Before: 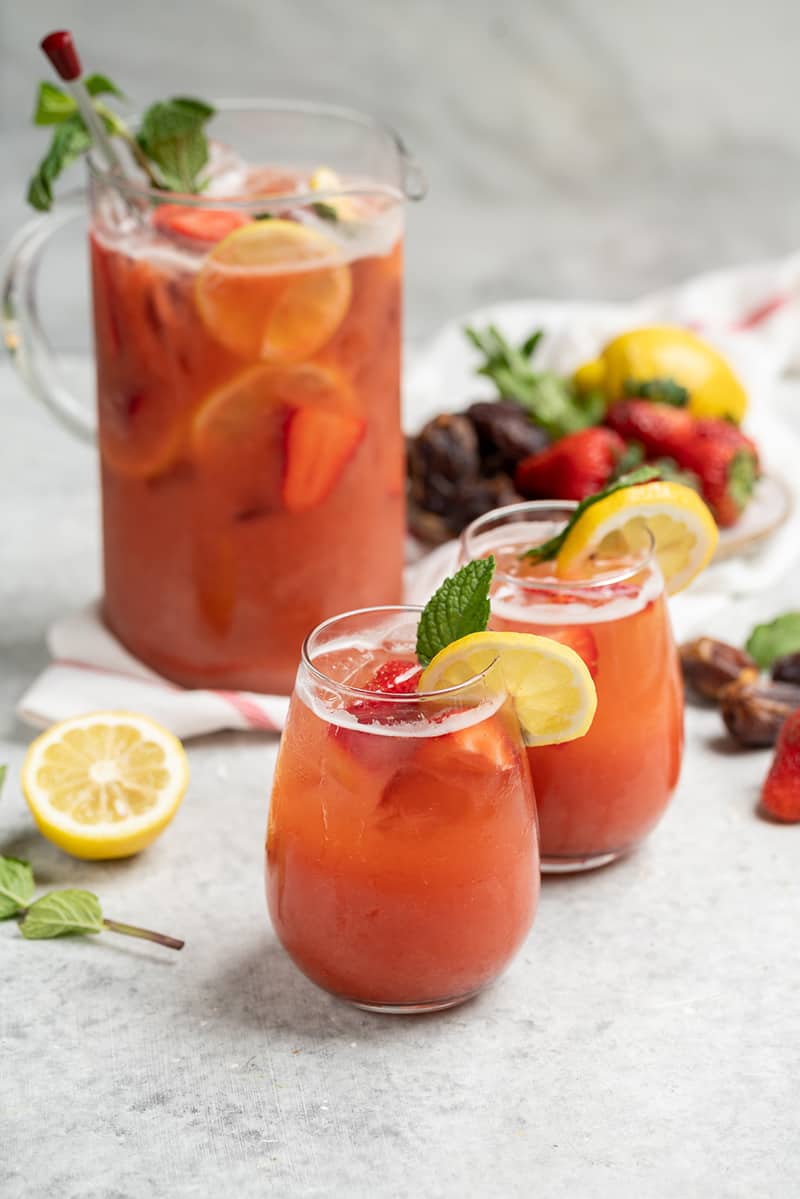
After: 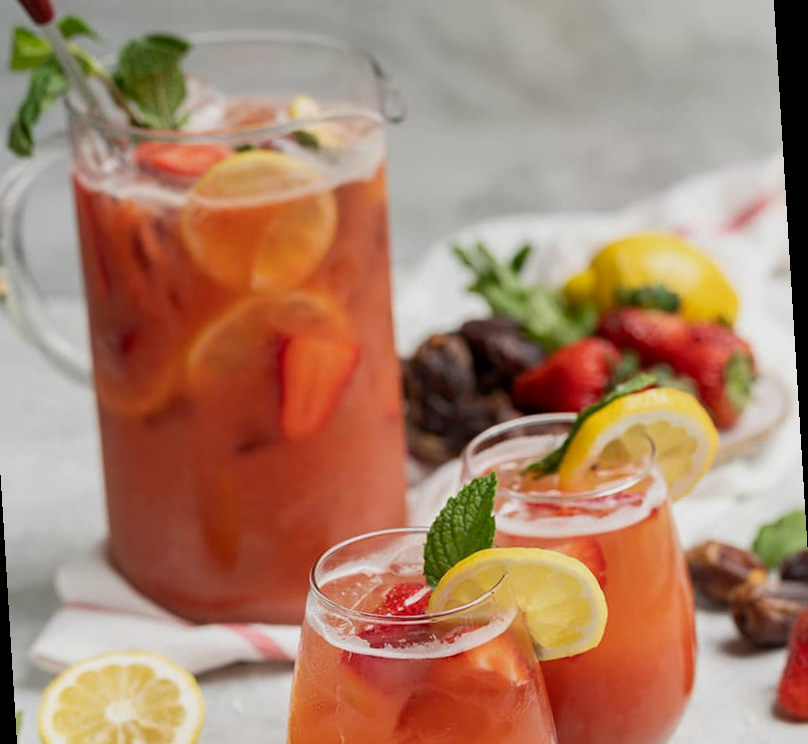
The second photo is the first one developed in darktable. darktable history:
crop: bottom 28.576%
exposure: exposure -0.293 EV, compensate highlight preservation false
rotate and perspective: rotation -3.52°, crop left 0.036, crop right 0.964, crop top 0.081, crop bottom 0.919
shadows and highlights: soften with gaussian
